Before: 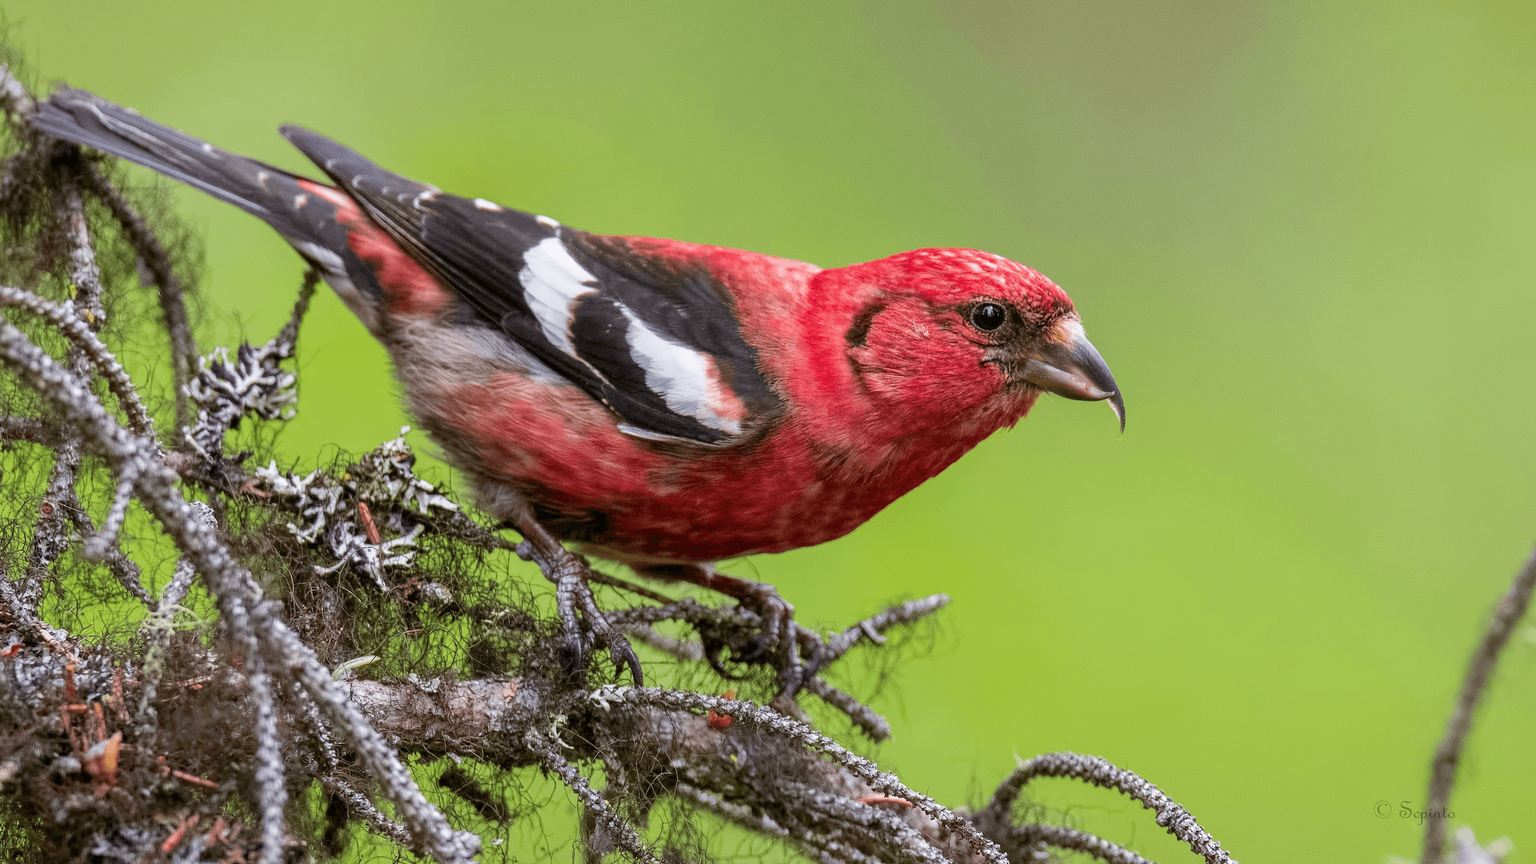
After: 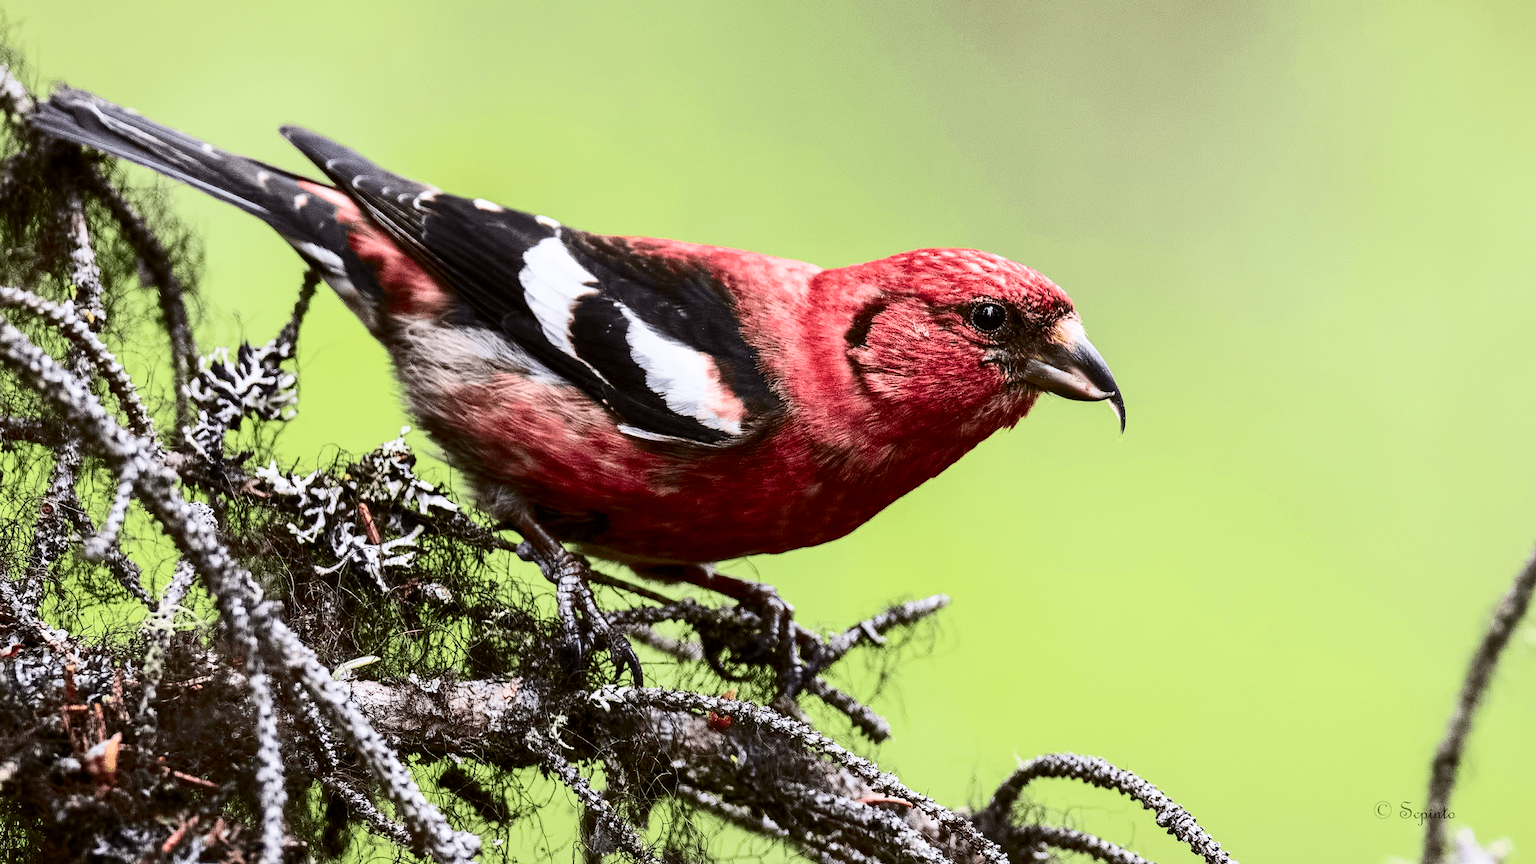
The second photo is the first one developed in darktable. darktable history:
contrast brightness saturation: contrast 0.484, saturation -0.095
